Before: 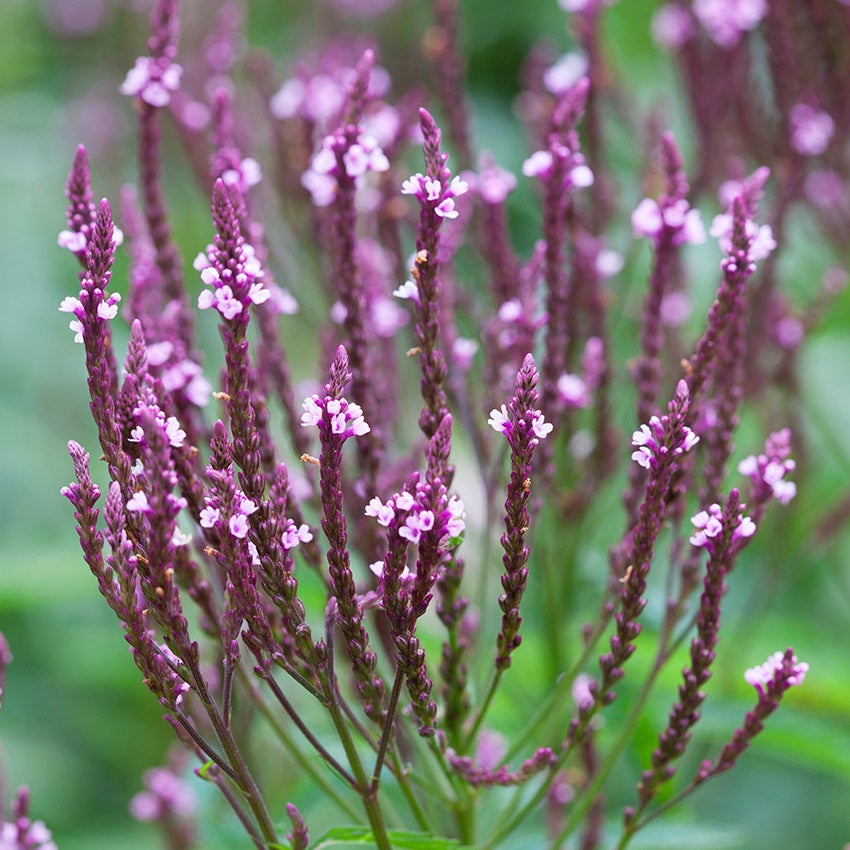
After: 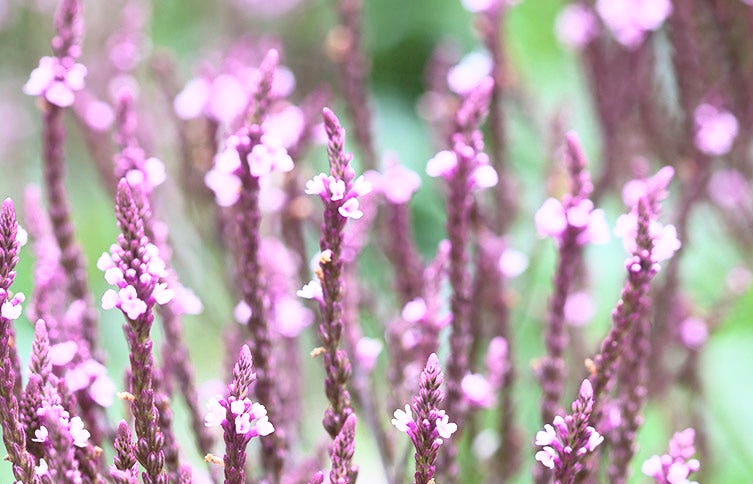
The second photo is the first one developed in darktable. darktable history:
crop and rotate: left 11.345%, bottom 42.979%
contrast brightness saturation: contrast 0.384, brightness 0.535
